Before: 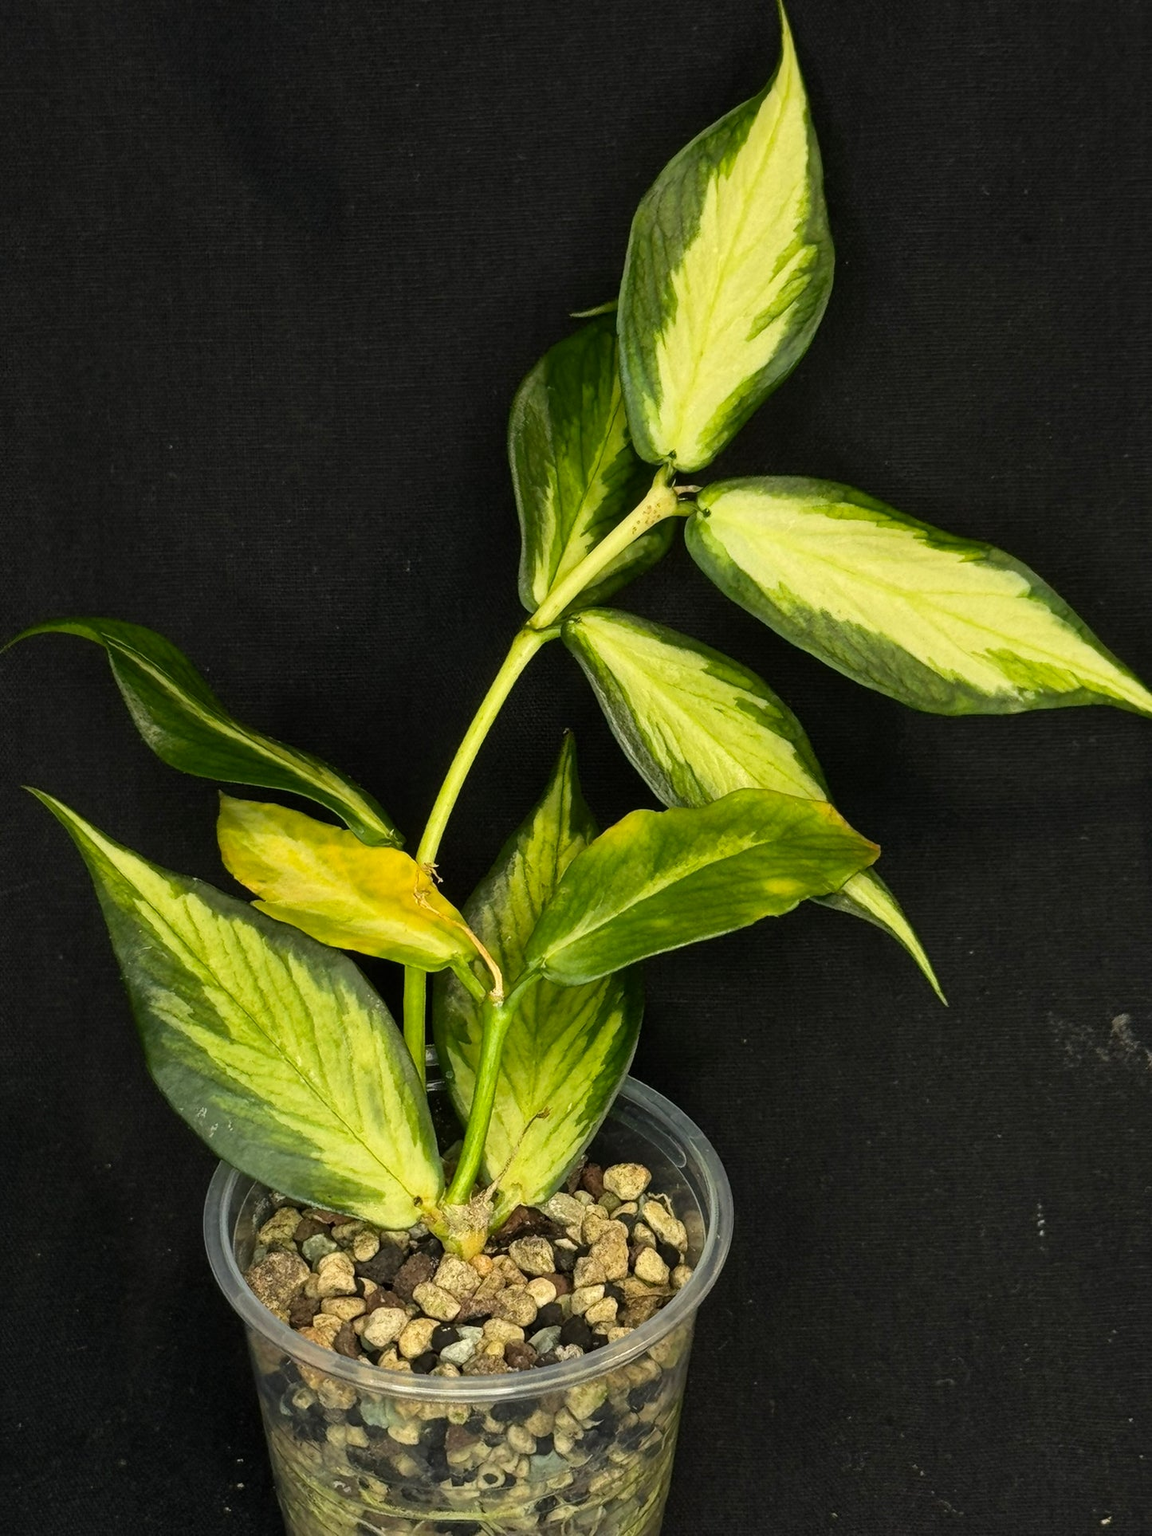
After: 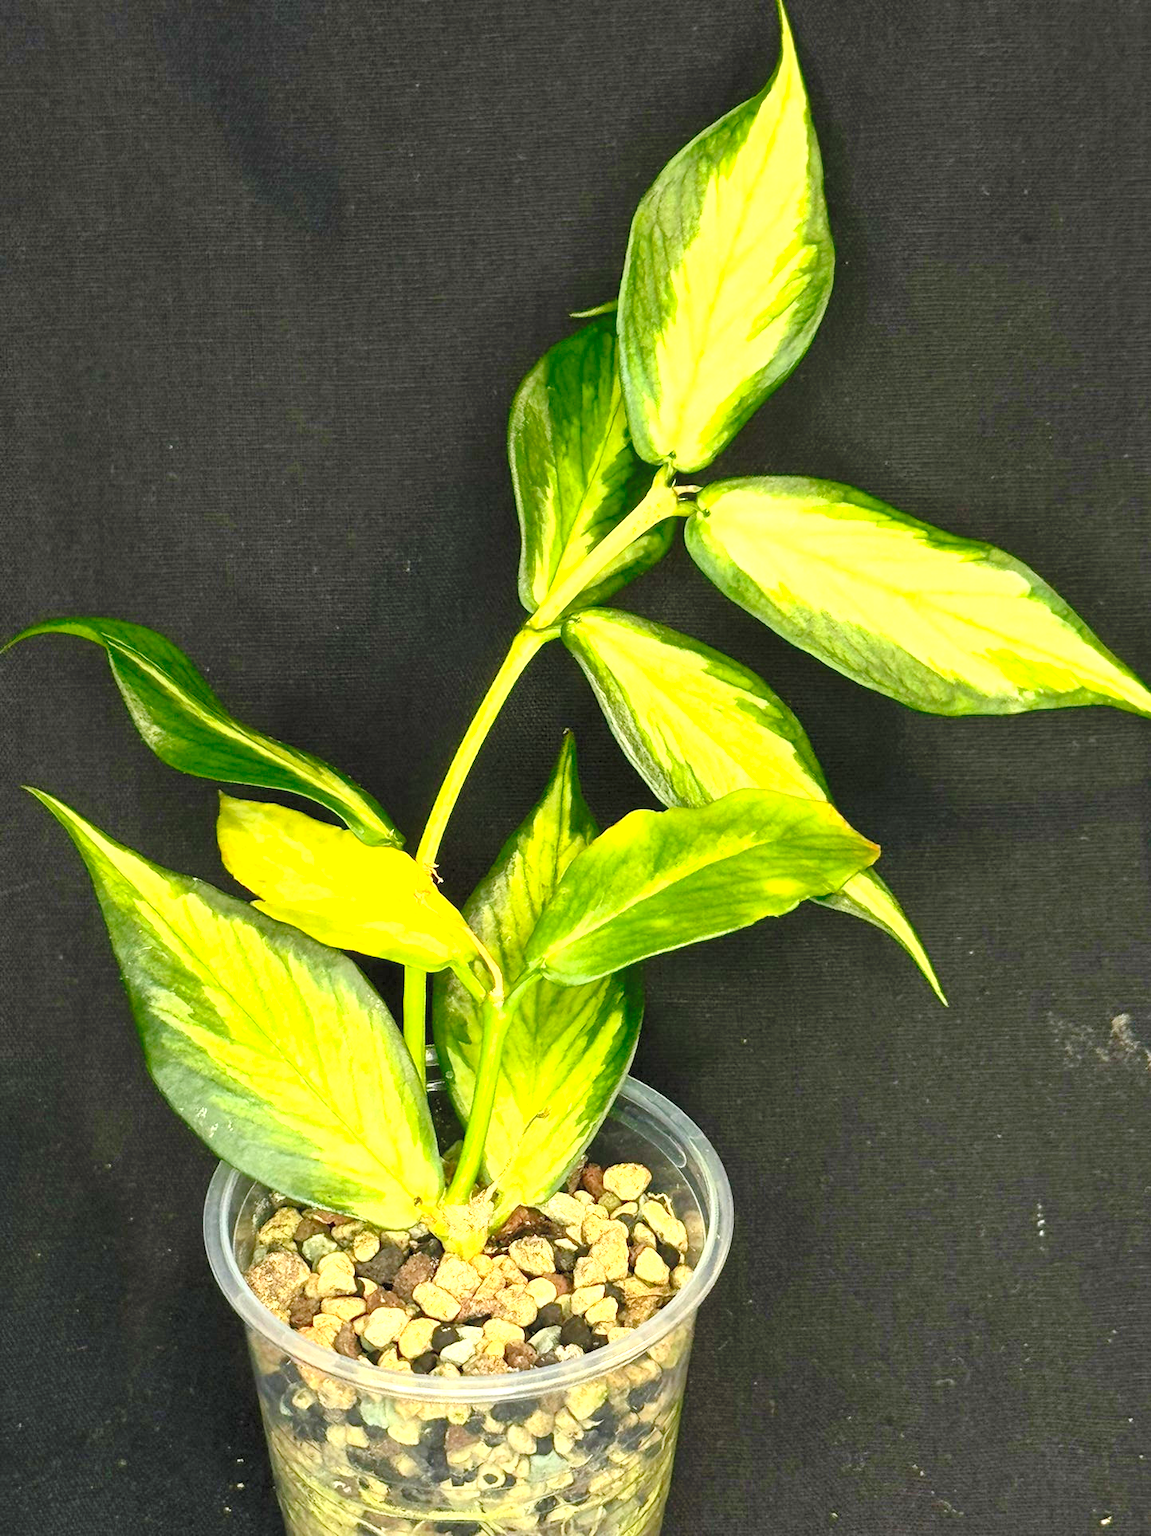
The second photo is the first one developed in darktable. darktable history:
contrast brightness saturation: contrast 0.2, brightness 0.15, saturation 0.14
levels: levels [0.008, 0.318, 0.836]
tone equalizer: -8 EV -0.417 EV, -7 EV -0.389 EV, -6 EV -0.333 EV, -5 EV -0.222 EV, -3 EV 0.222 EV, -2 EV 0.333 EV, -1 EV 0.389 EV, +0 EV 0.417 EV, edges refinement/feathering 500, mask exposure compensation -1.57 EV, preserve details no
